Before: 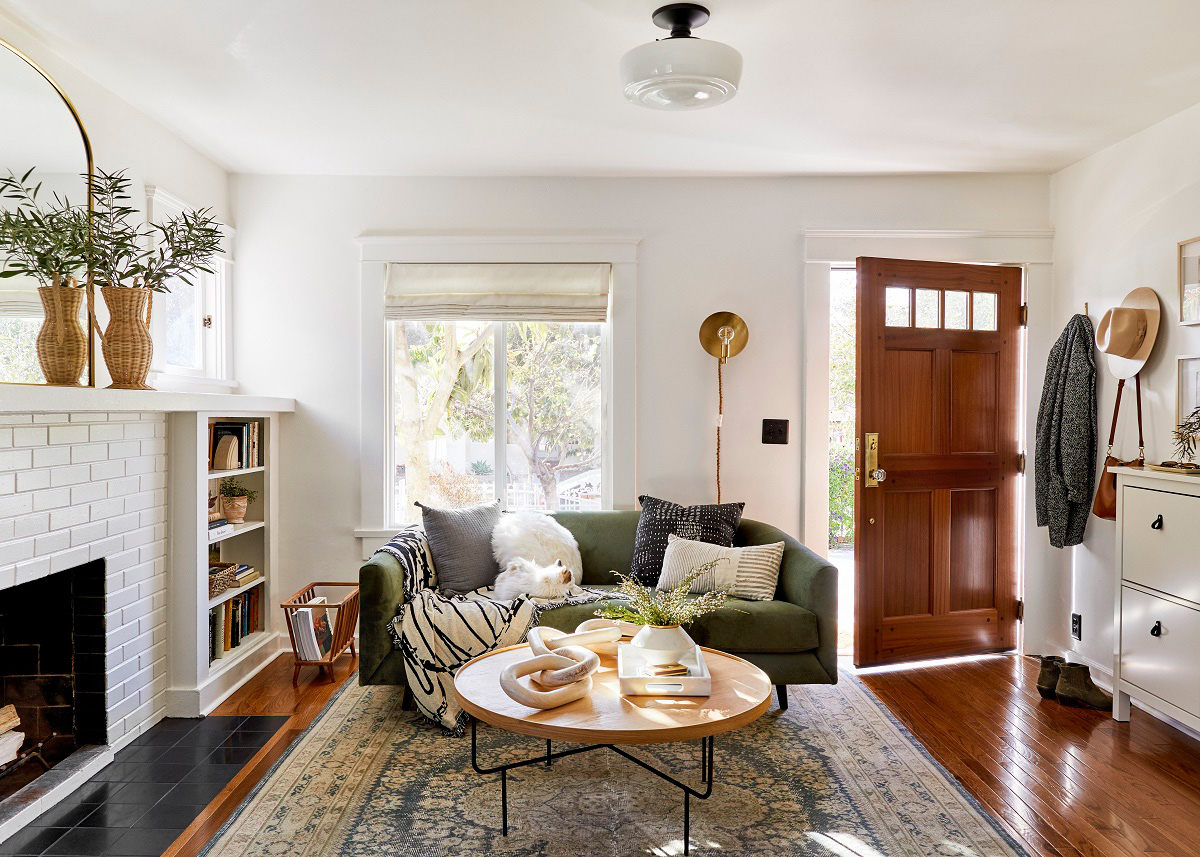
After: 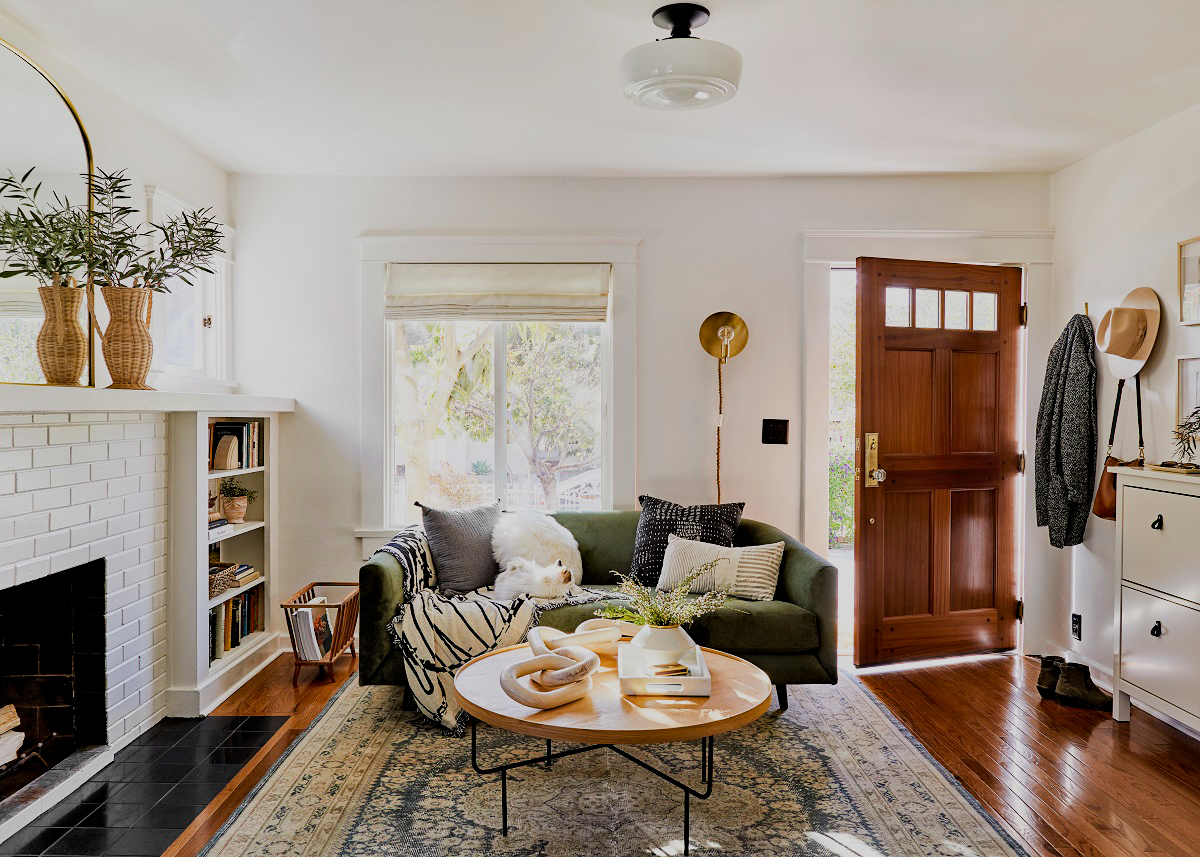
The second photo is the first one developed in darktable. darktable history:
haze removal: strength 0.282, distance 0.254, compatibility mode true, adaptive false
filmic rgb: black relative exposure -7.65 EV, white relative exposure 4.56 EV, hardness 3.61, contrast 1.051, enable highlight reconstruction true
